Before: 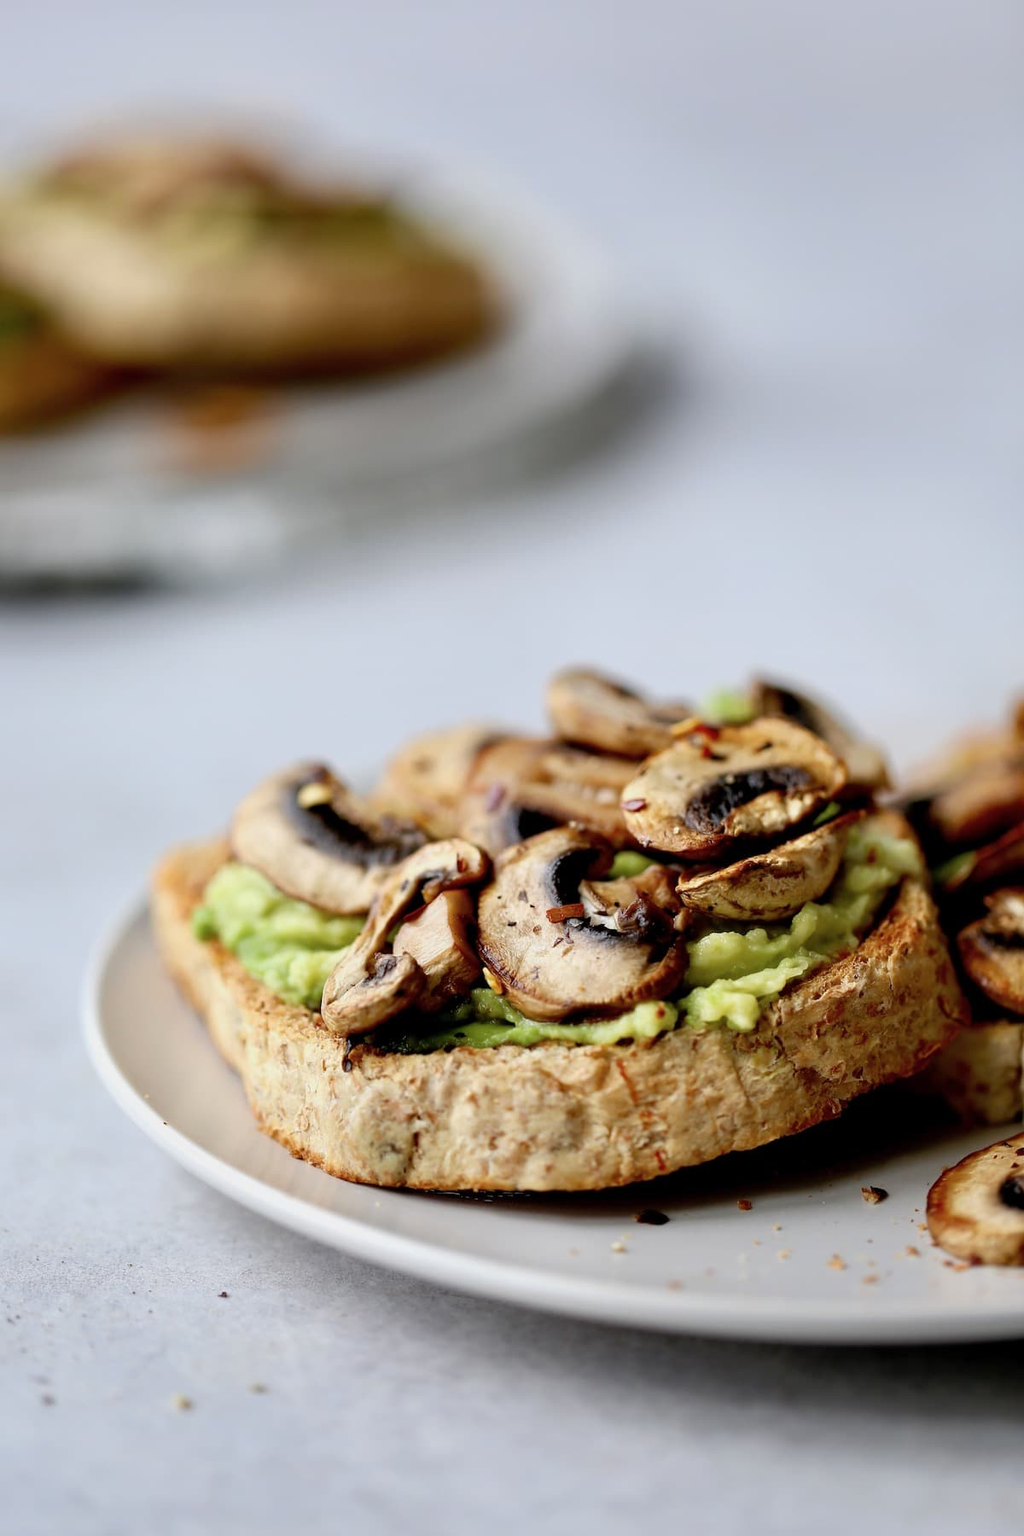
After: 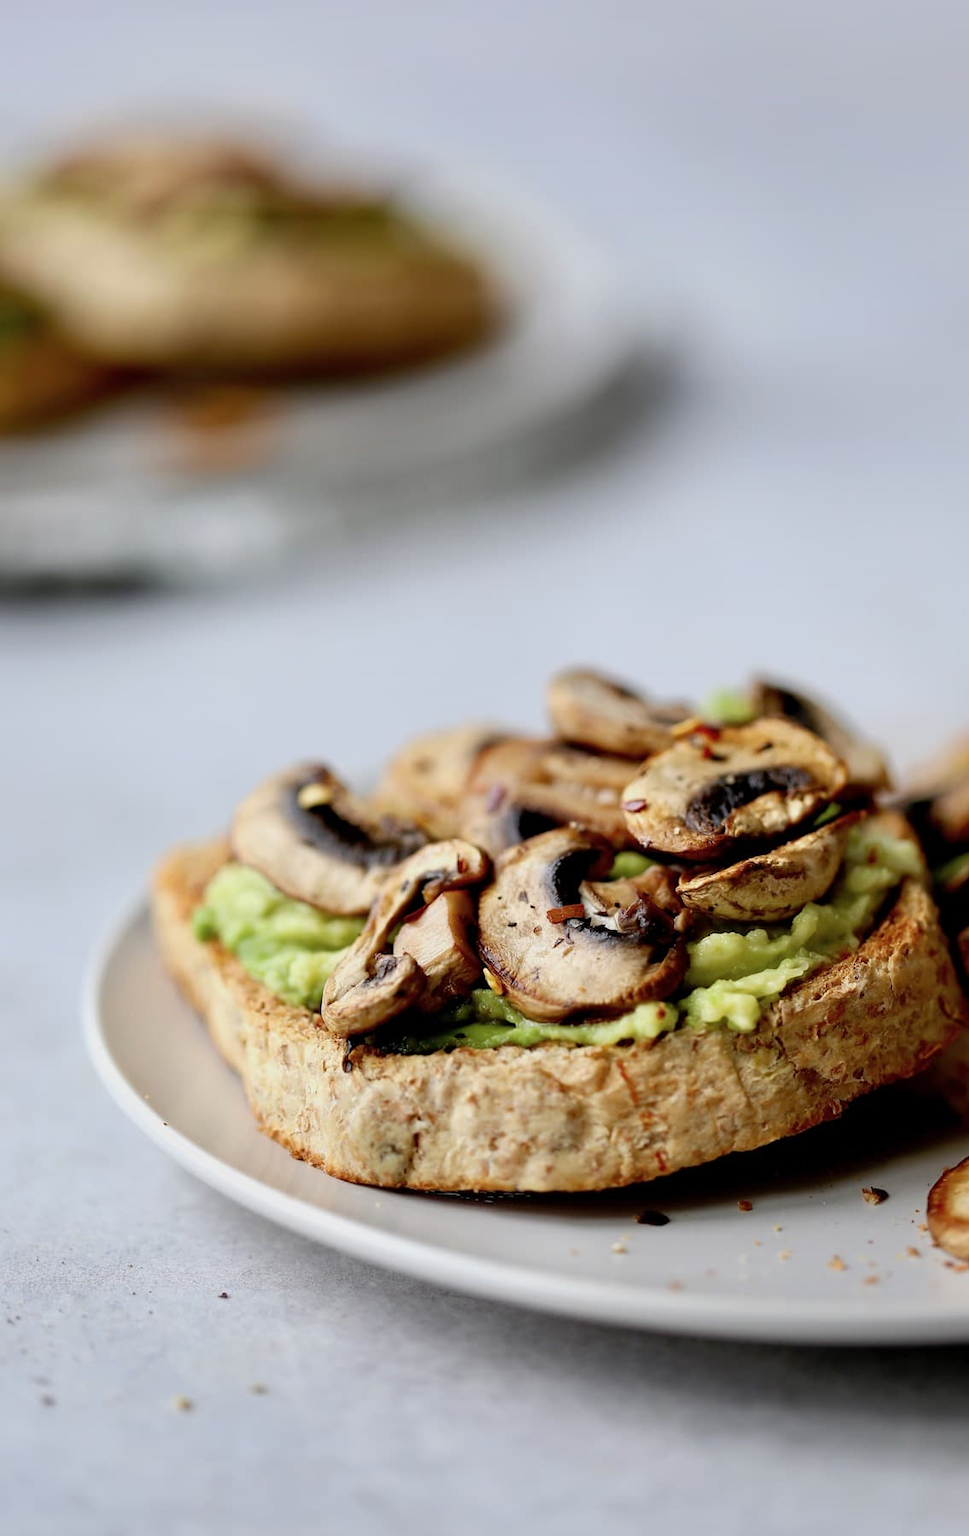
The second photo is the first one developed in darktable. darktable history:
exposure: exposure -0.062 EV, compensate exposure bias true, compensate highlight preservation false
crop and rotate: left 0%, right 5.268%
